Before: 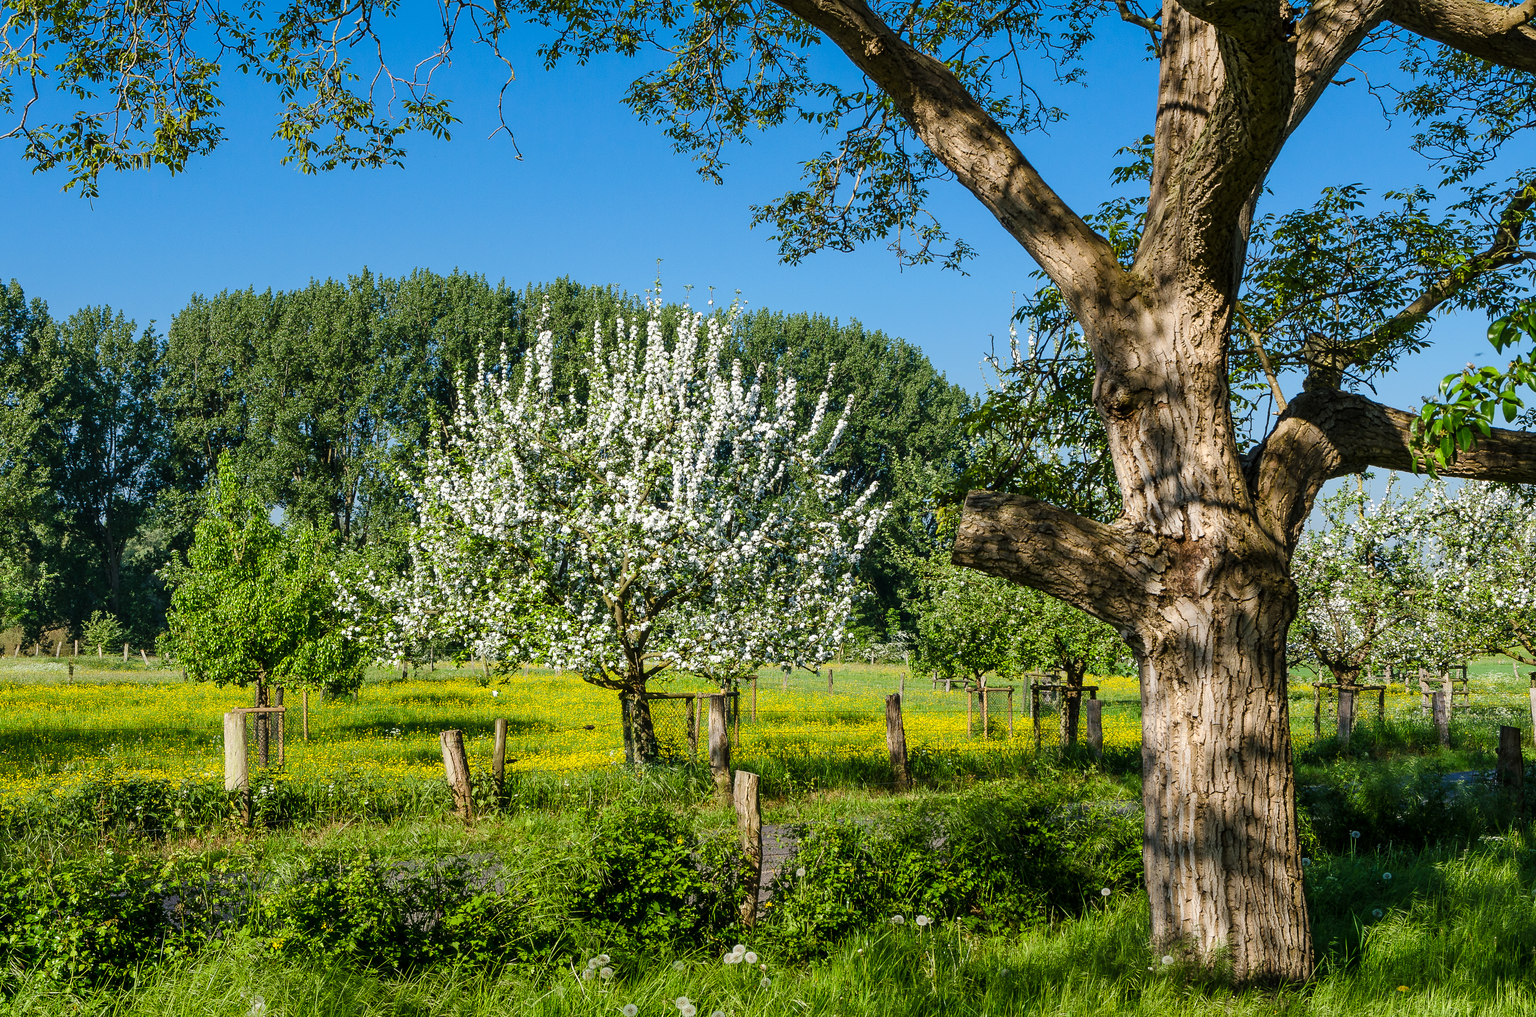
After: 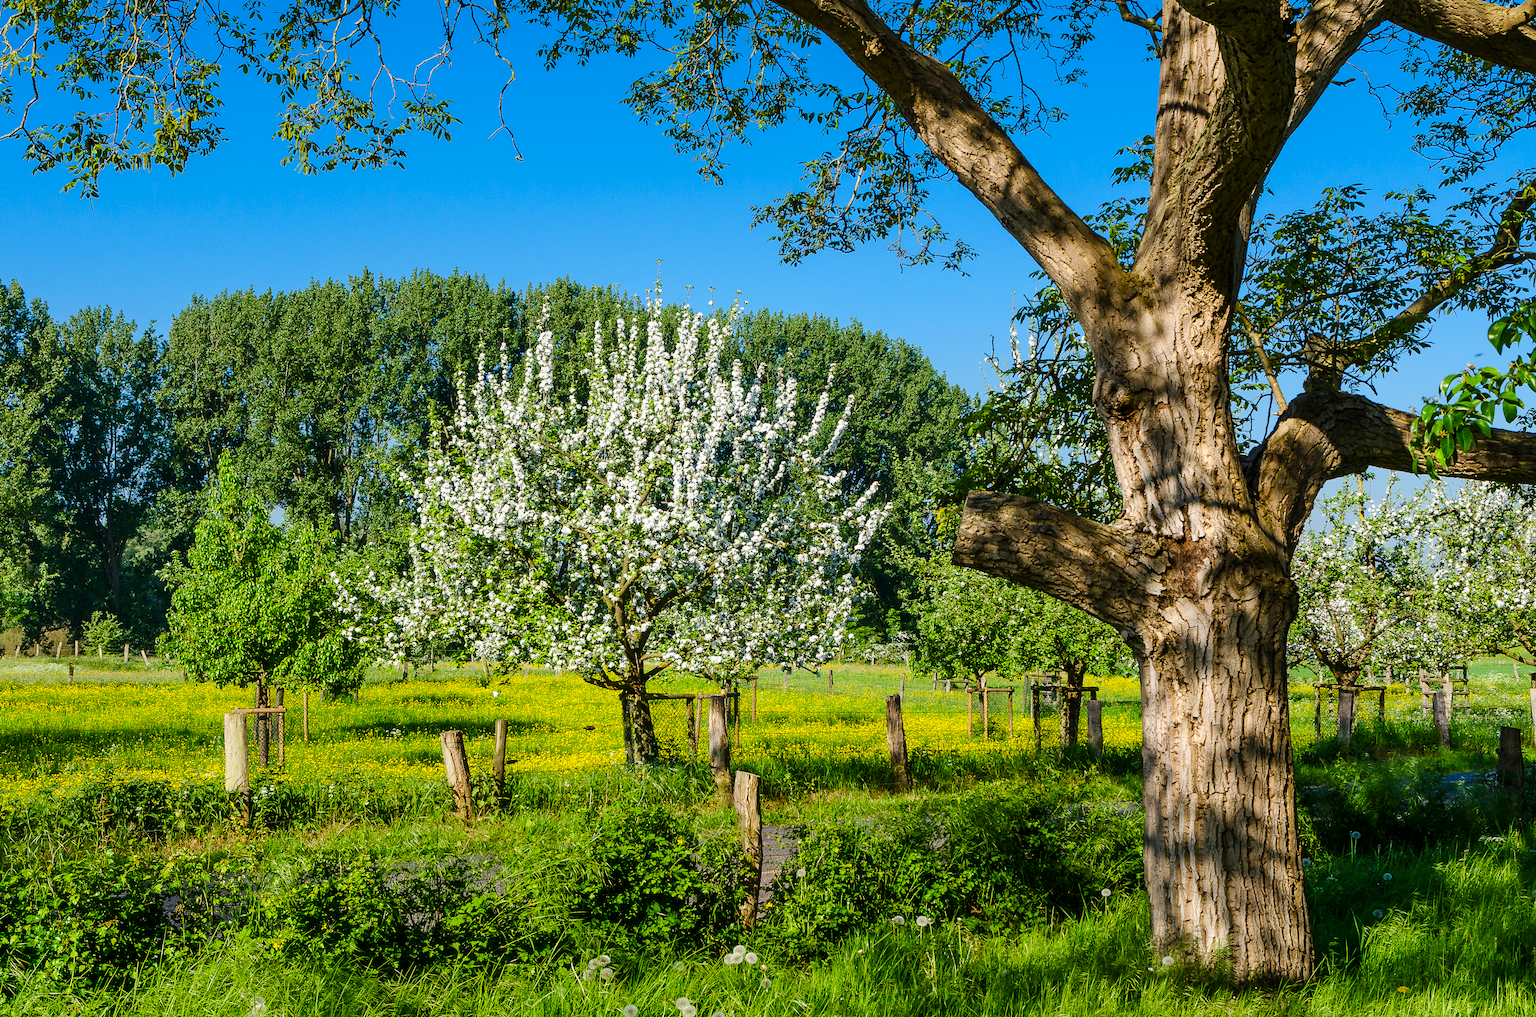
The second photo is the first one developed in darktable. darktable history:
contrast brightness saturation: contrast 0.082, saturation 0.204
